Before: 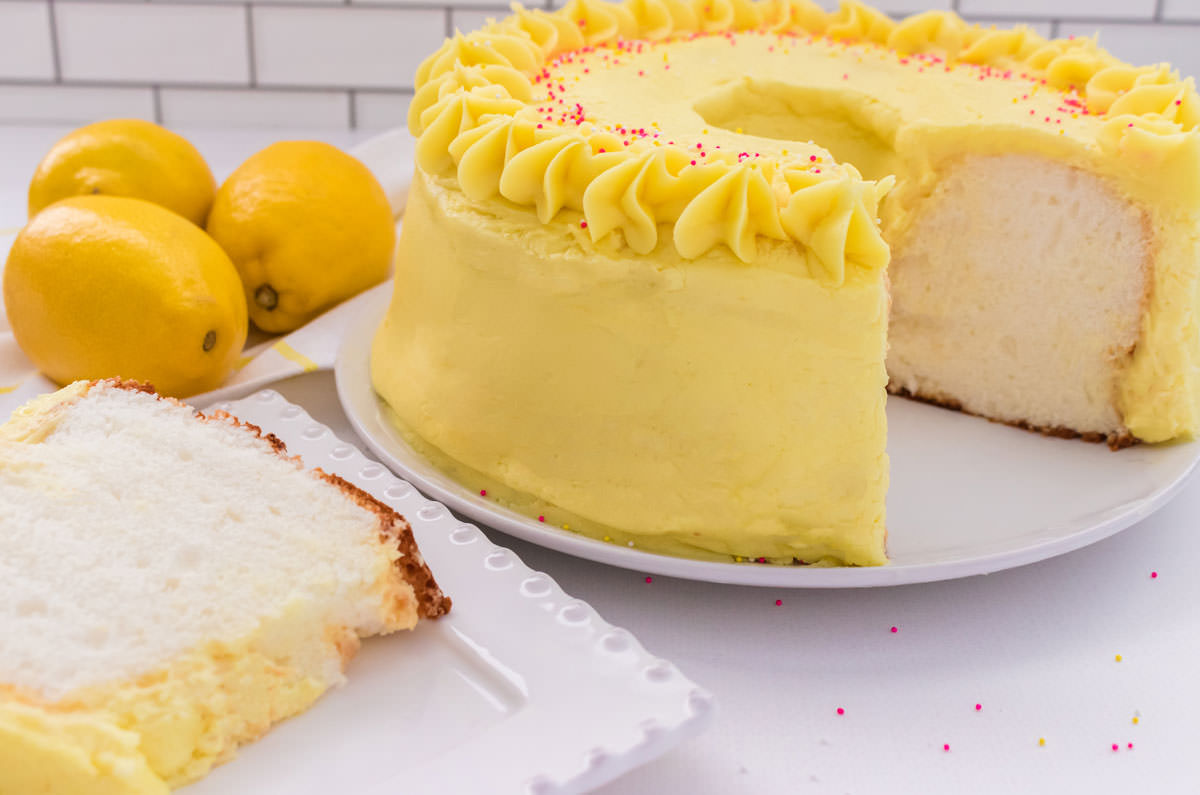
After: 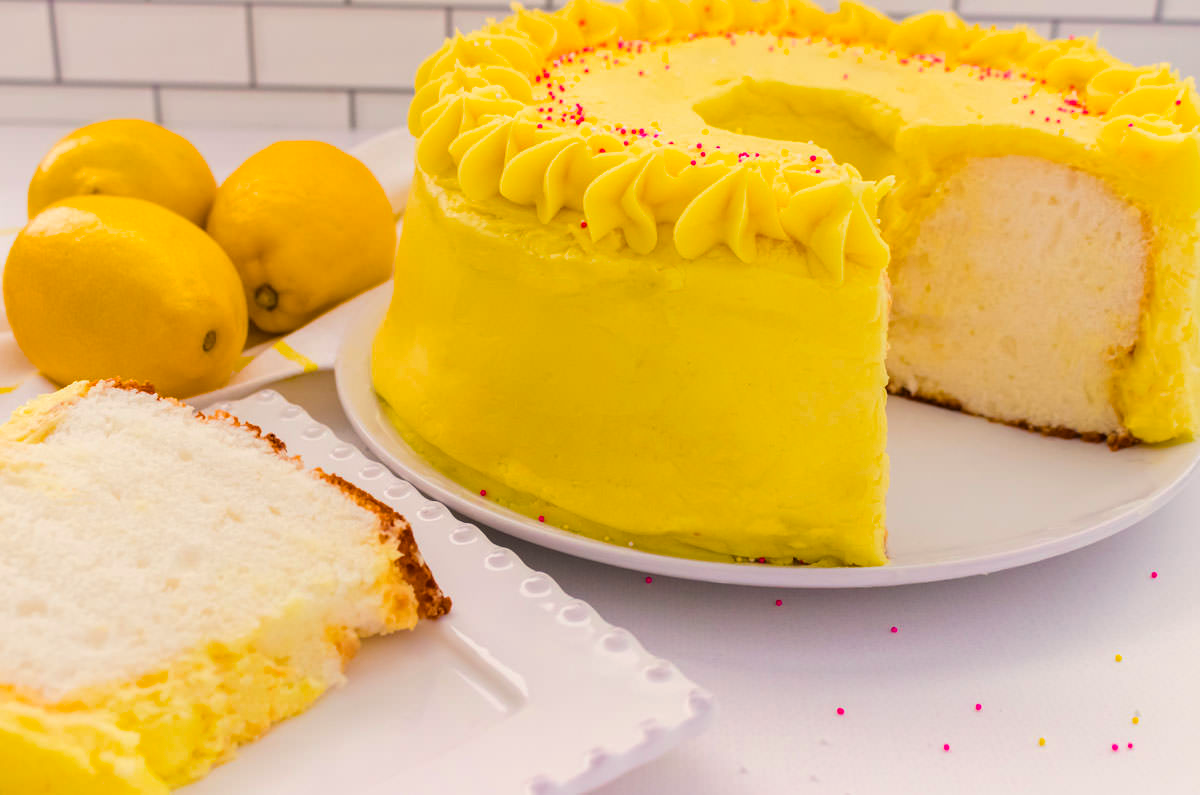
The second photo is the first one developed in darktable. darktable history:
color balance rgb: highlights gain › chroma 2.975%, highlights gain › hue 77.85°, linear chroma grading › shadows -8.061%, linear chroma grading › global chroma 9.878%, perceptual saturation grading › global saturation 25.055%, global vibrance 20%
